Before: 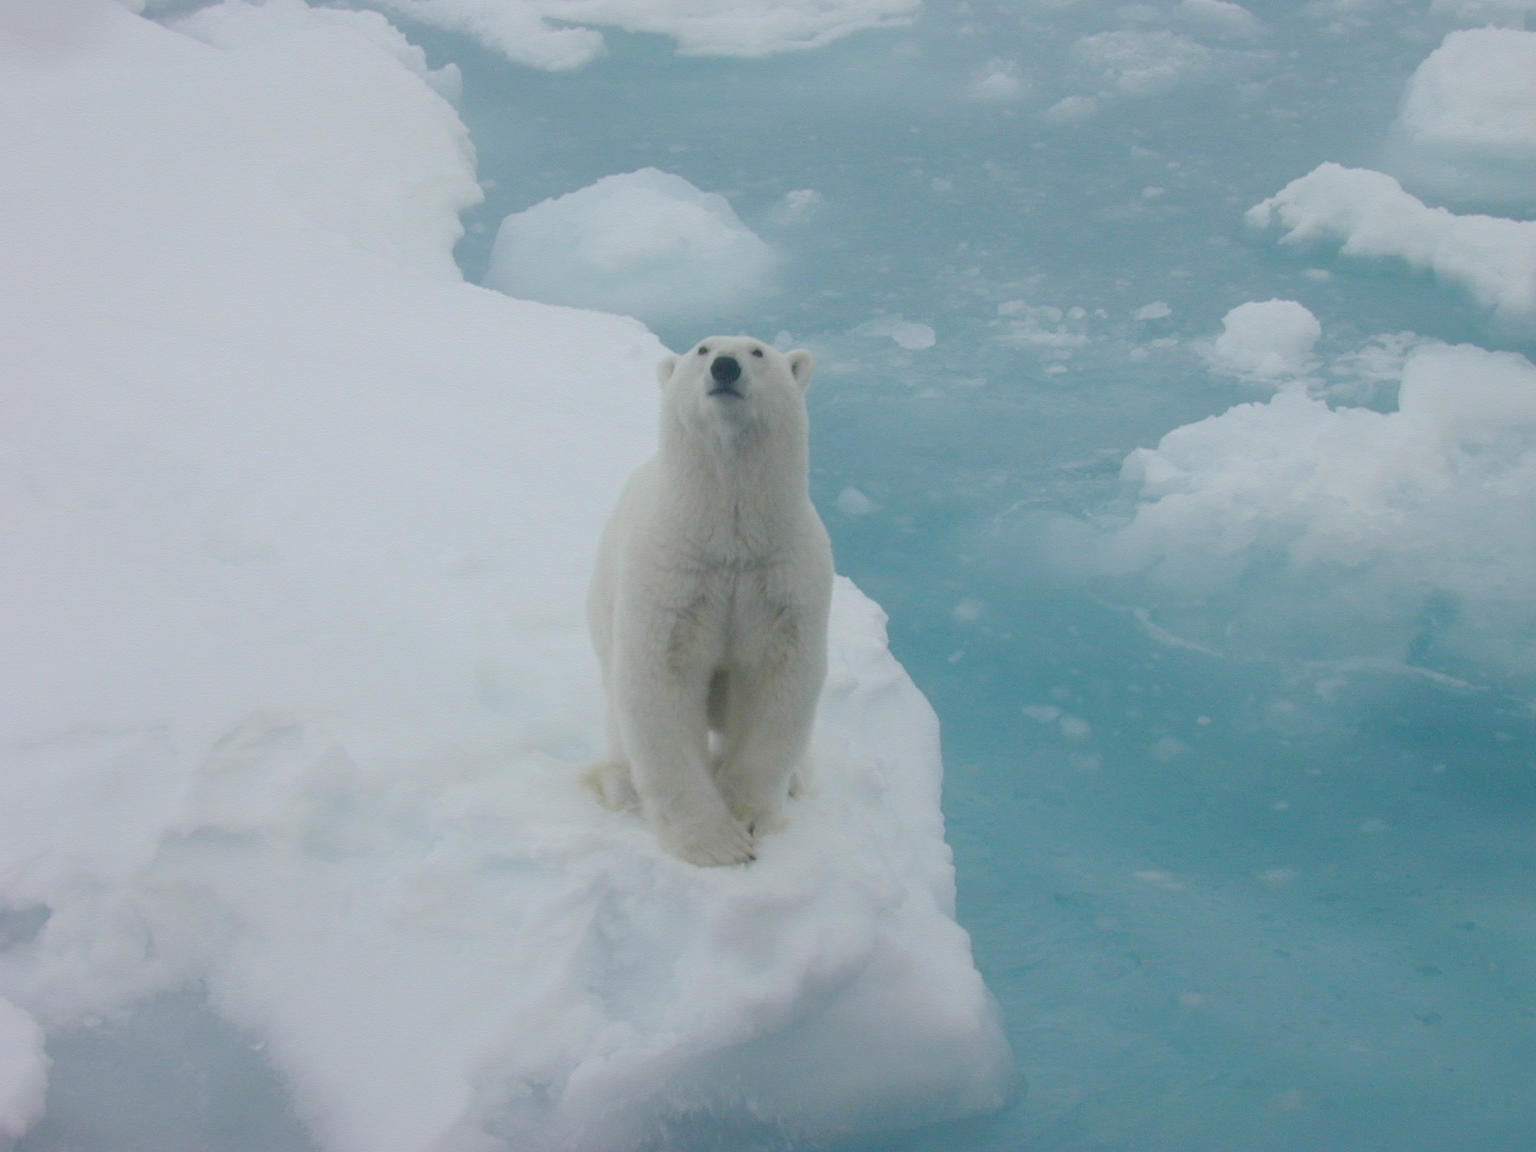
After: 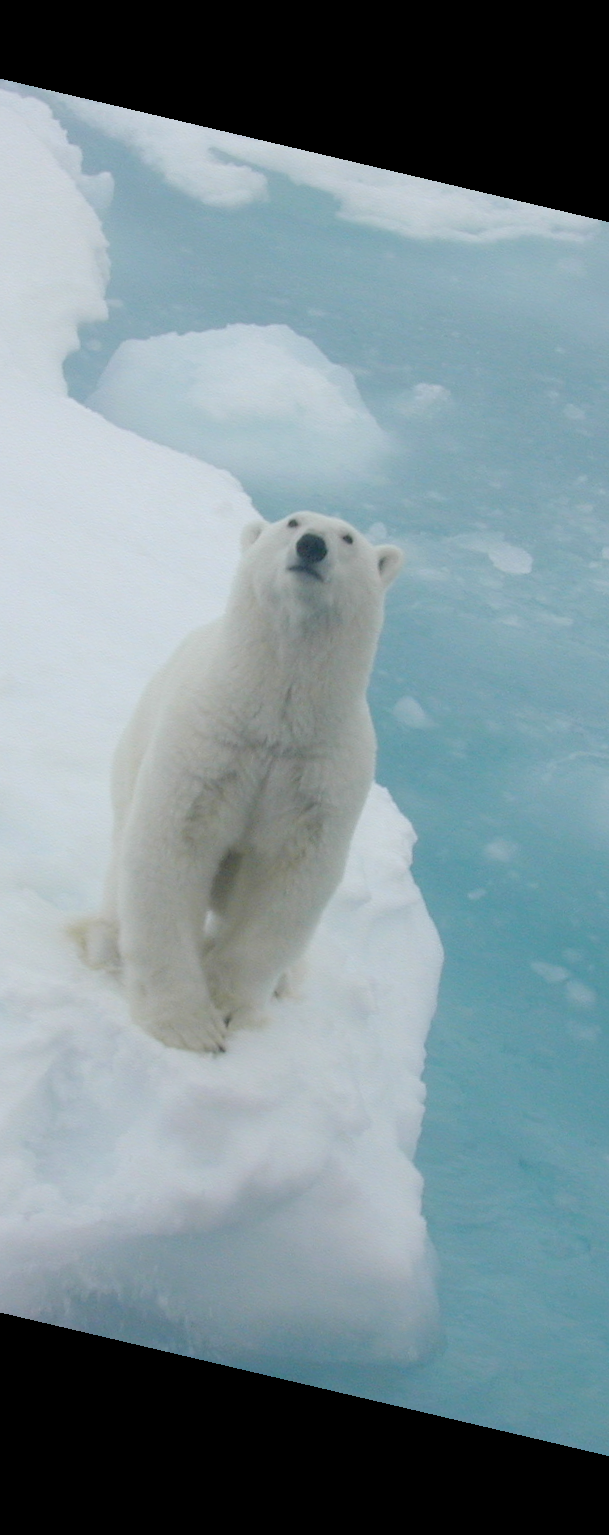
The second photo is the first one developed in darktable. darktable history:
crop: left 33.36%, right 33.36%
rotate and perspective: rotation 13.27°, automatic cropping off
rgb levels: levels [[0.01, 0.419, 0.839], [0, 0.5, 1], [0, 0.5, 1]]
